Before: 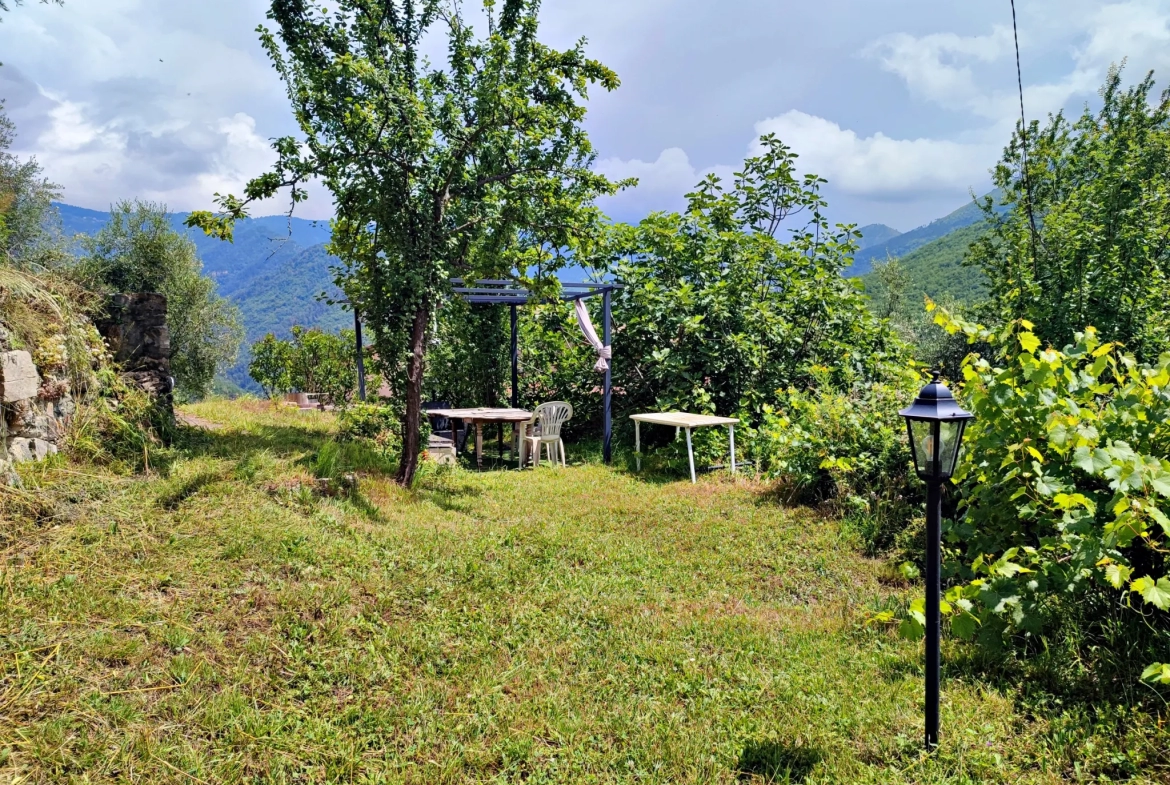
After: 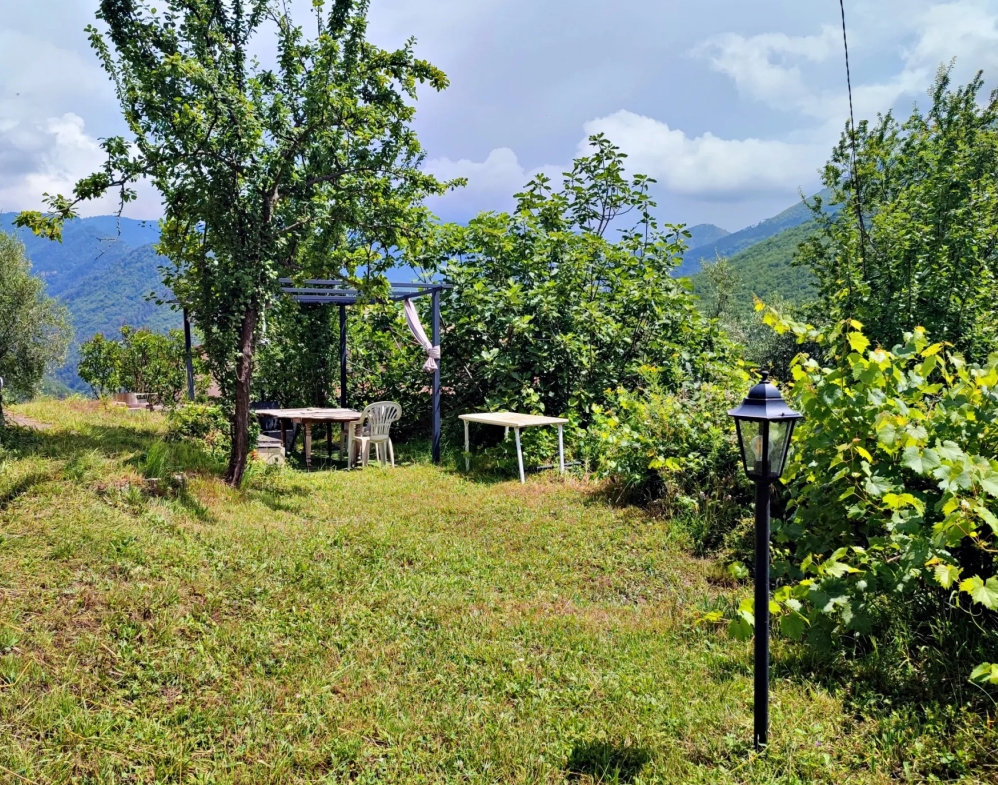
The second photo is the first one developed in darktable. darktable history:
crop and rotate: left 14.617%
